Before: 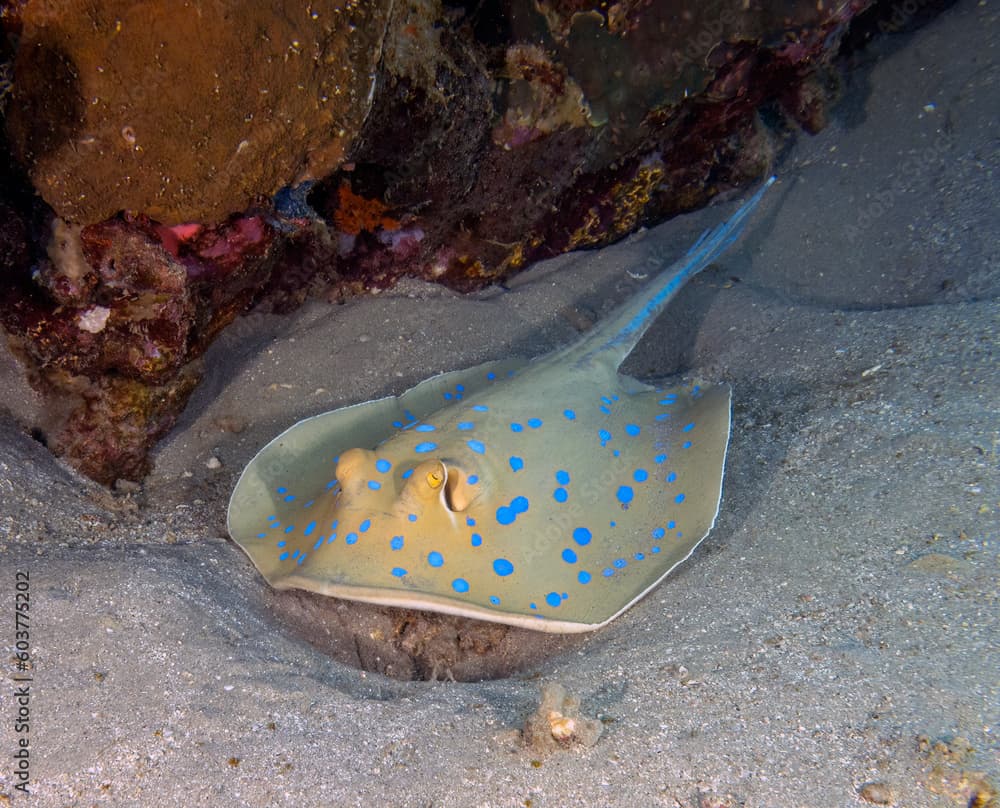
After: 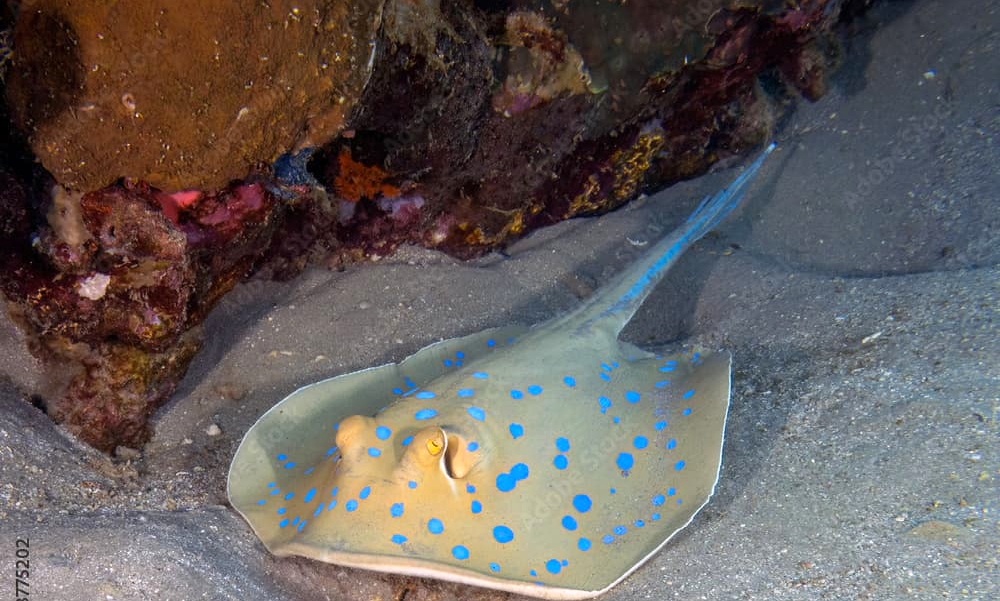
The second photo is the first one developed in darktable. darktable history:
exposure: exposure 0.361 EV, compensate highlight preservation false
crop: top 4.142%, bottom 21.354%
